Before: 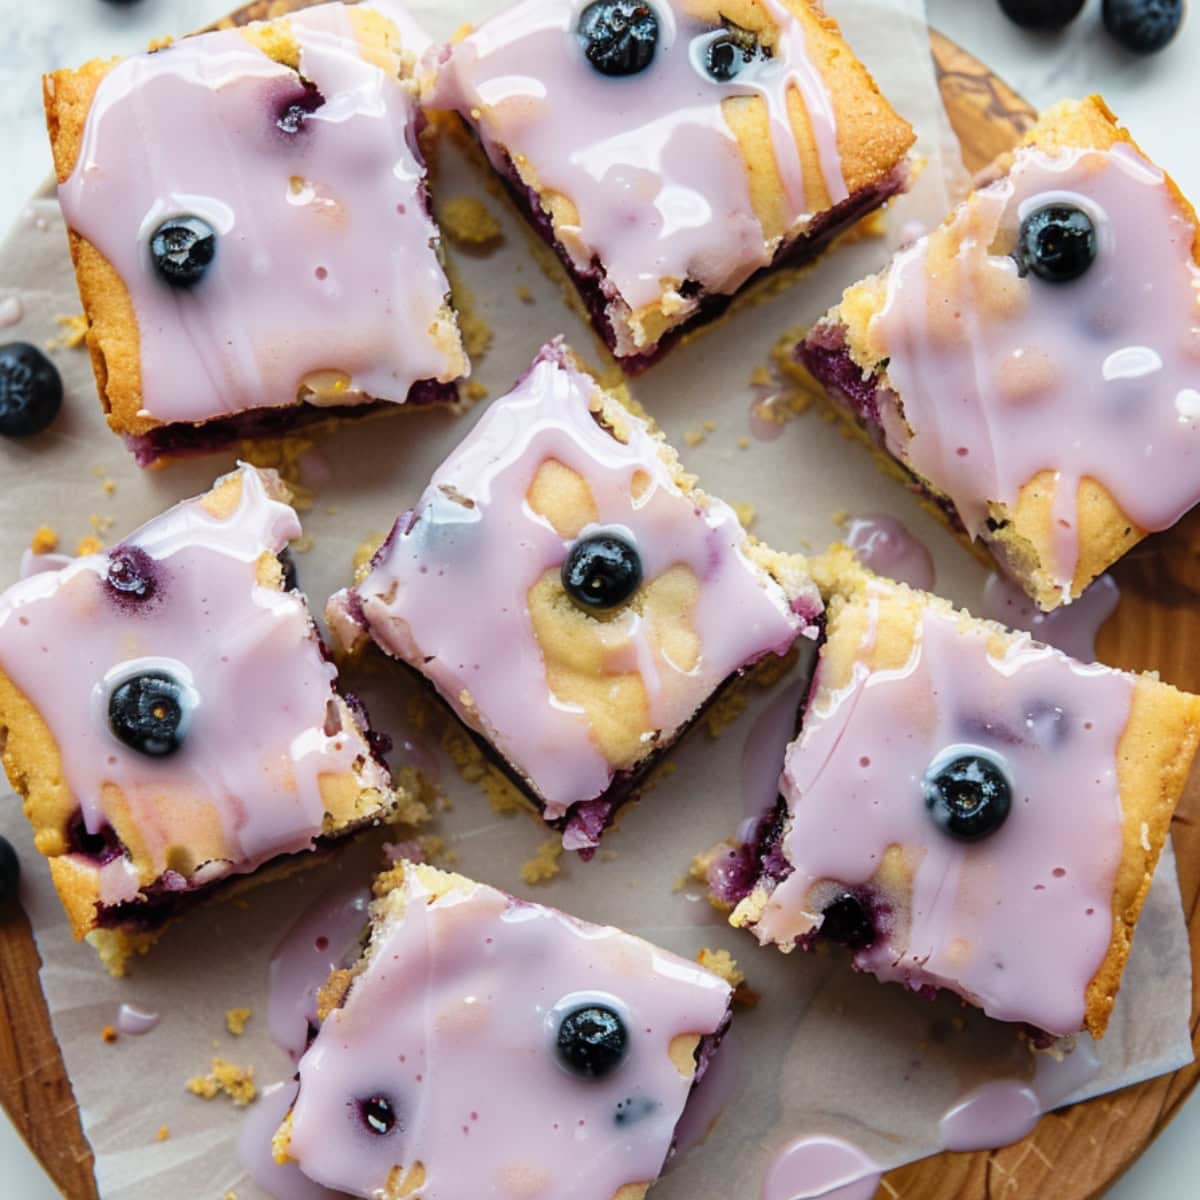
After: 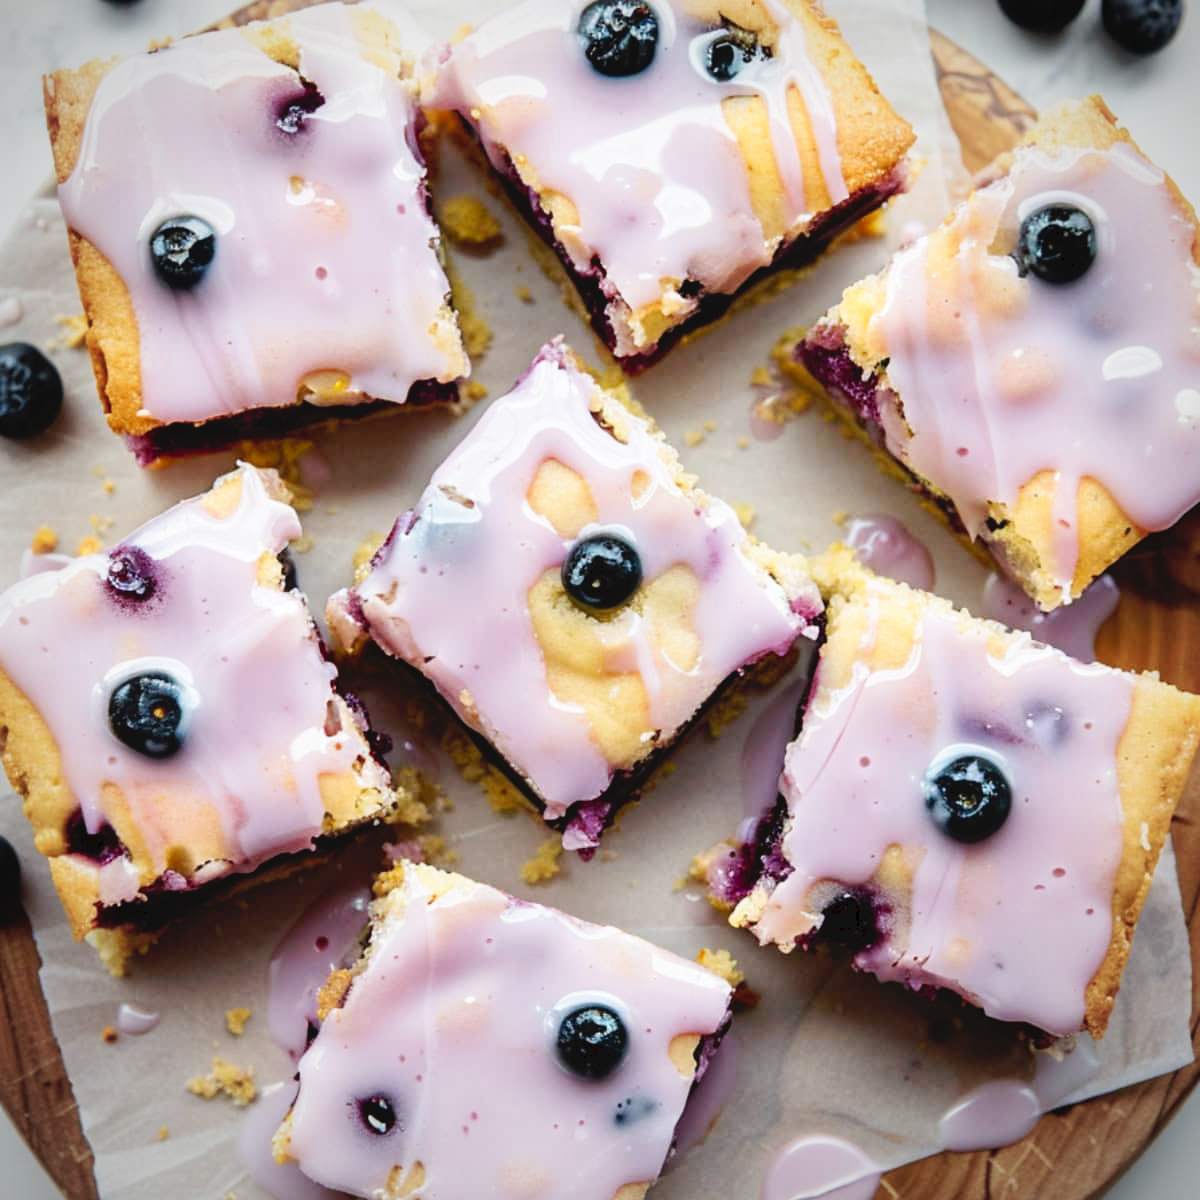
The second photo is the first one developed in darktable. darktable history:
vignetting: fall-off radius 60.92%
tone curve: curves: ch0 [(0, 0) (0.003, 0.047) (0.011, 0.051) (0.025, 0.051) (0.044, 0.057) (0.069, 0.068) (0.1, 0.076) (0.136, 0.108) (0.177, 0.166) (0.224, 0.229) (0.277, 0.299) (0.335, 0.364) (0.399, 0.46) (0.468, 0.553) (0.543, 0.639) (0.623, 0.724) (0.709, 0.808) (0.801, 0.886) (0.898, 0.954) (1, 1)], preserve colors none
